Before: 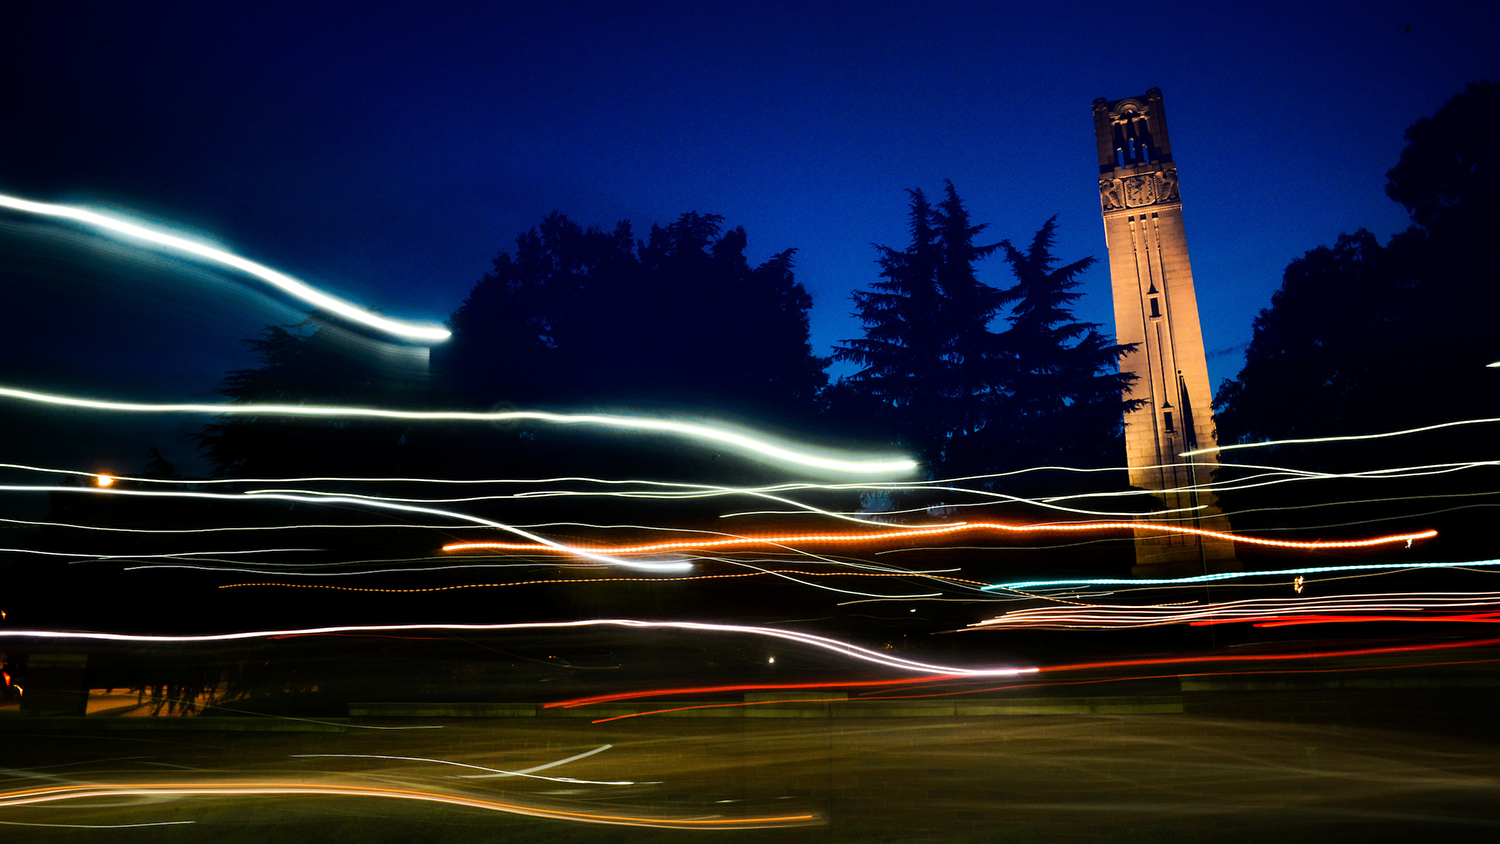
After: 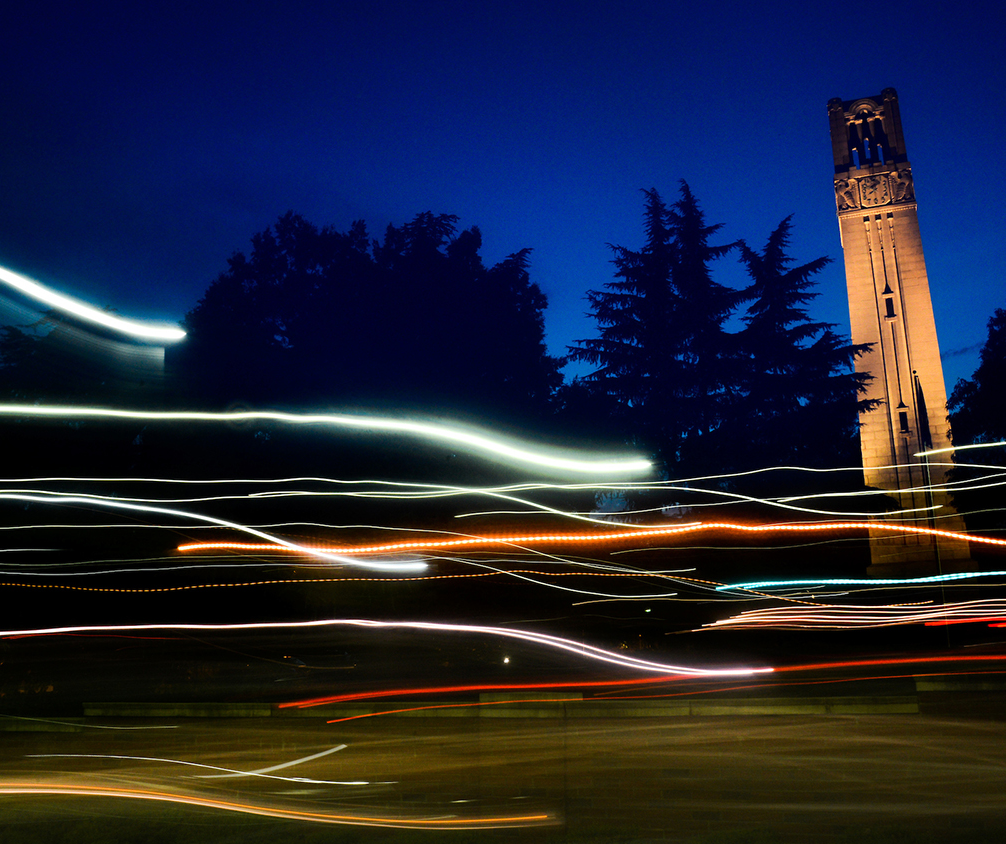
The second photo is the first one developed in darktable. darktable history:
crop and rotate: left 17.725%, right 15.165%
